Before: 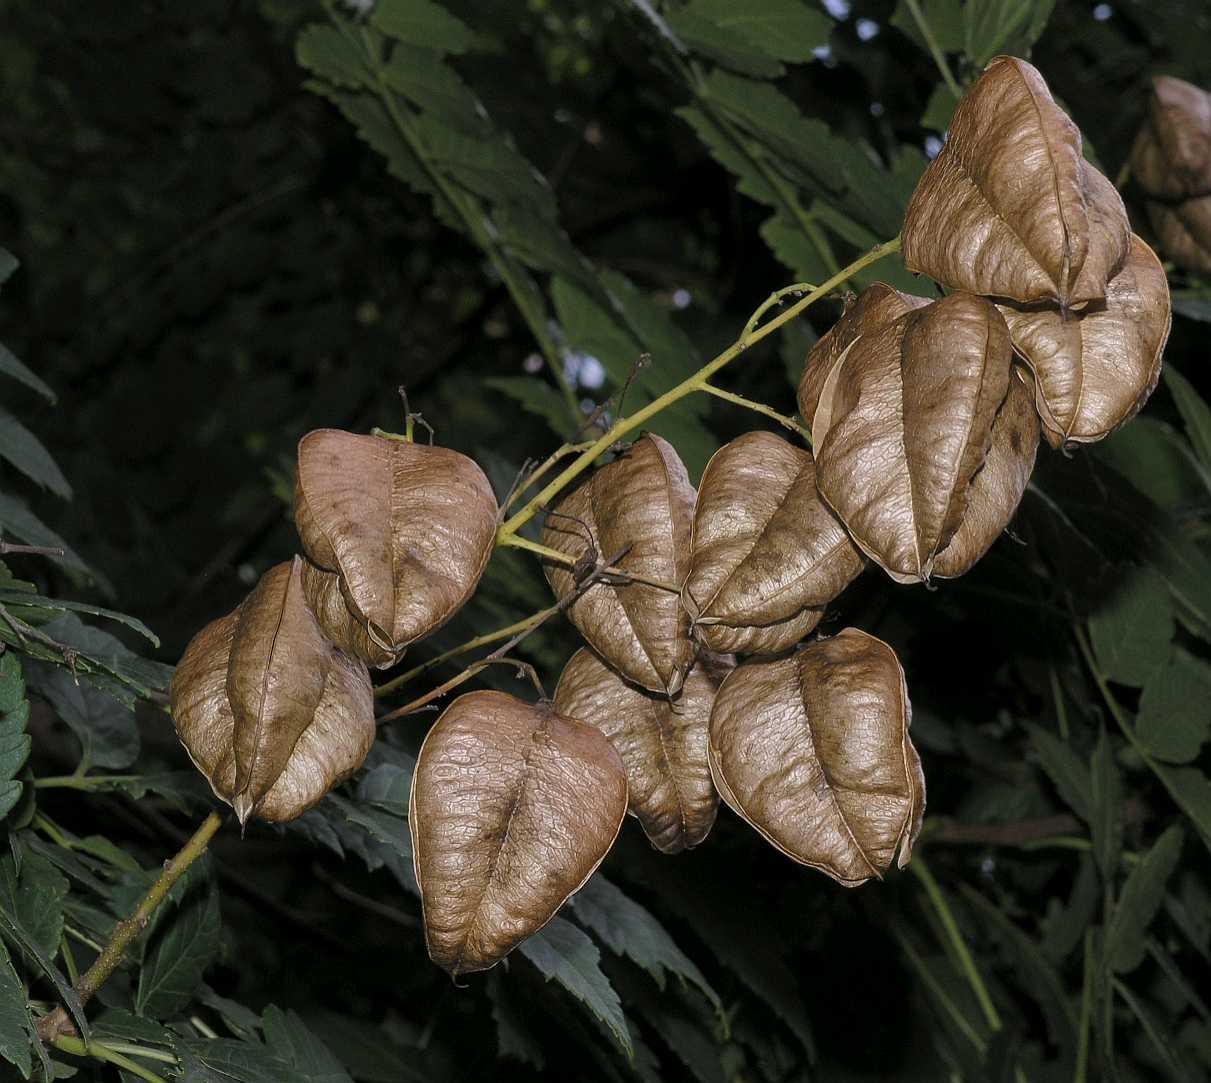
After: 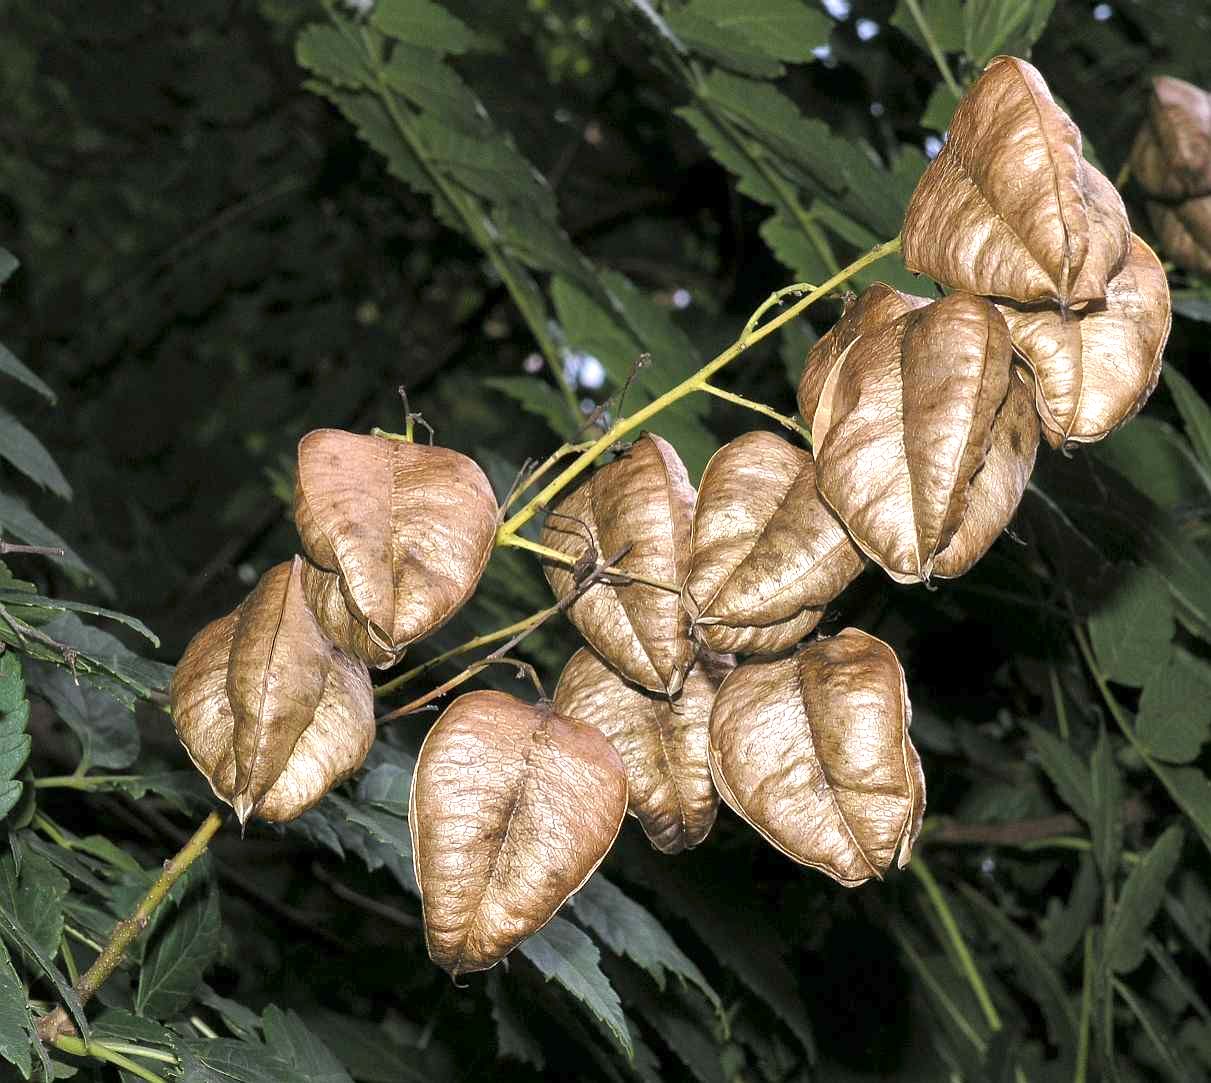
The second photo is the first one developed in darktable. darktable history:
exposure: exposure 1.207 EV, compensate exposure bias true, compensate highlight preservation false
